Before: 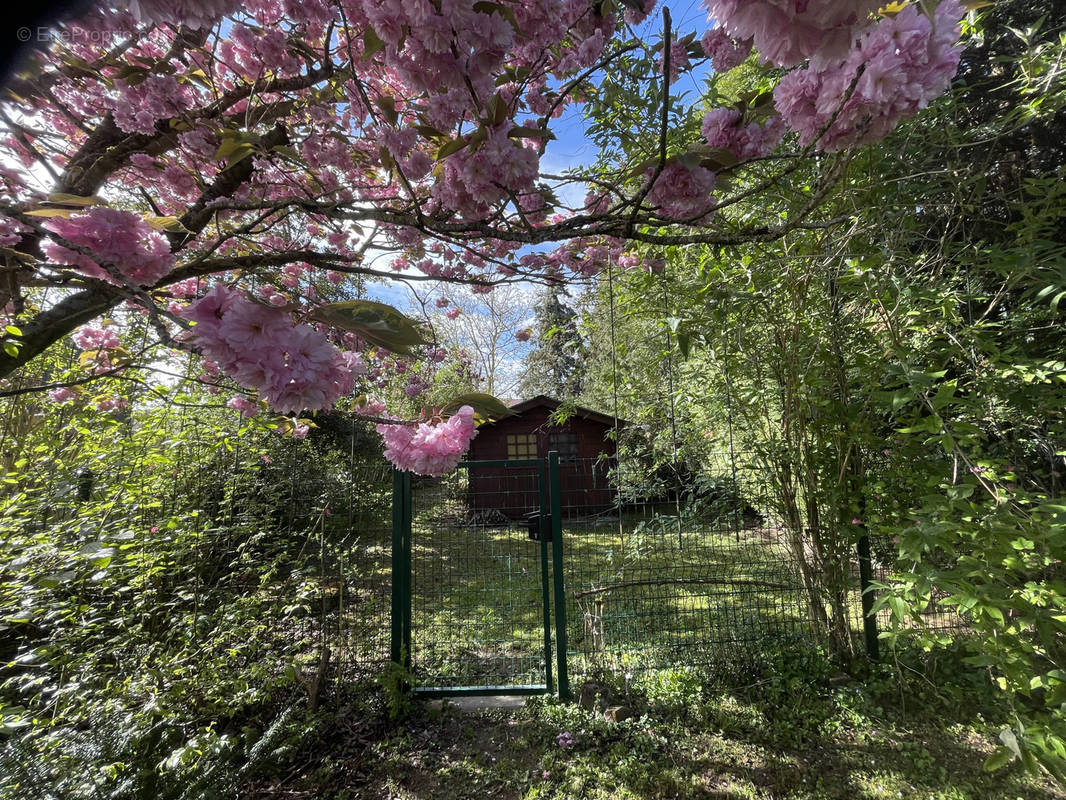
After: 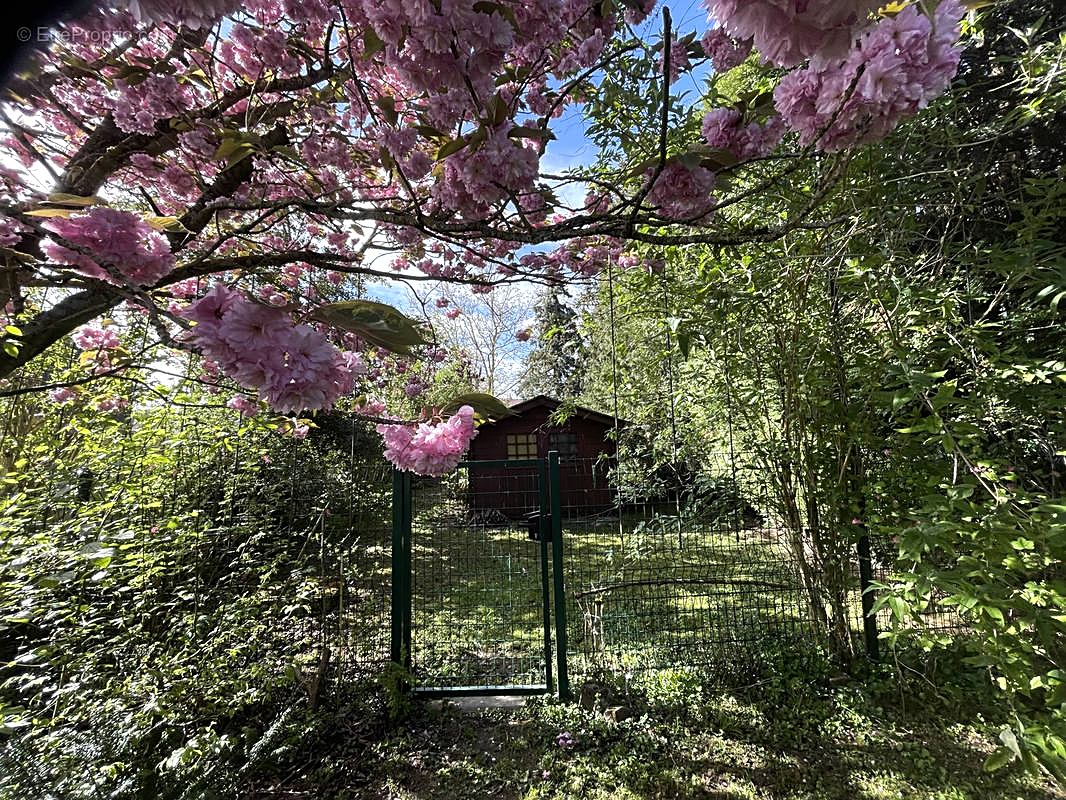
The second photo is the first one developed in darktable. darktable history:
sharpen: on, module defaults
tone equalizer: -8 EV -0.389 EV, -7 EV -0.364 EV, -6 EV -0.321 EV, -5 EV -0.262 EV, -3 EV 0.229 EV, -2 EV 0.309 EV, -1 EV 0.407 EV, +0 EV 0.428 EV, edges refinement/feathering 500, mask exposure compensation -1.57 EV, preserve details no
velvia: strength 8.58%
